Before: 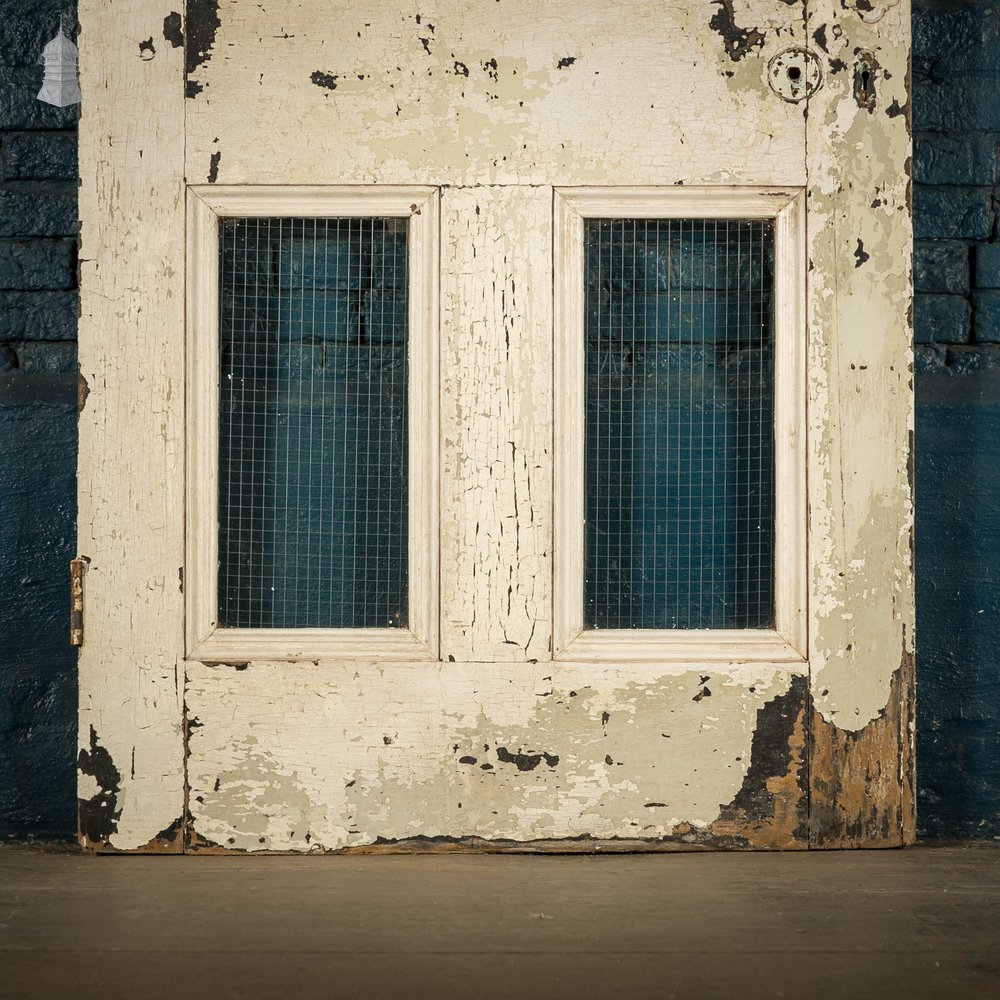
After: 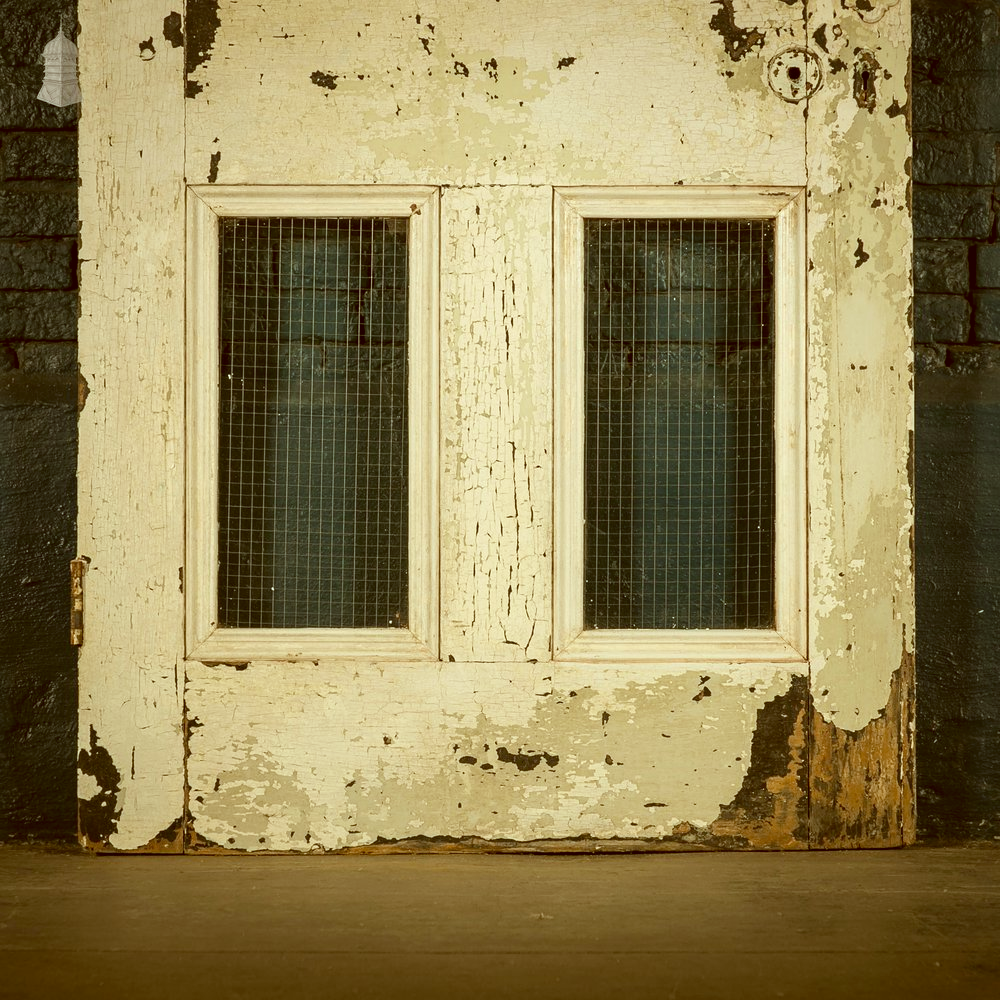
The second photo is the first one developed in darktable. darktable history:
color correction: highlights a* -5.49, highlights b* 9.8, shadows a* 9.37, shadows b* 24.69
